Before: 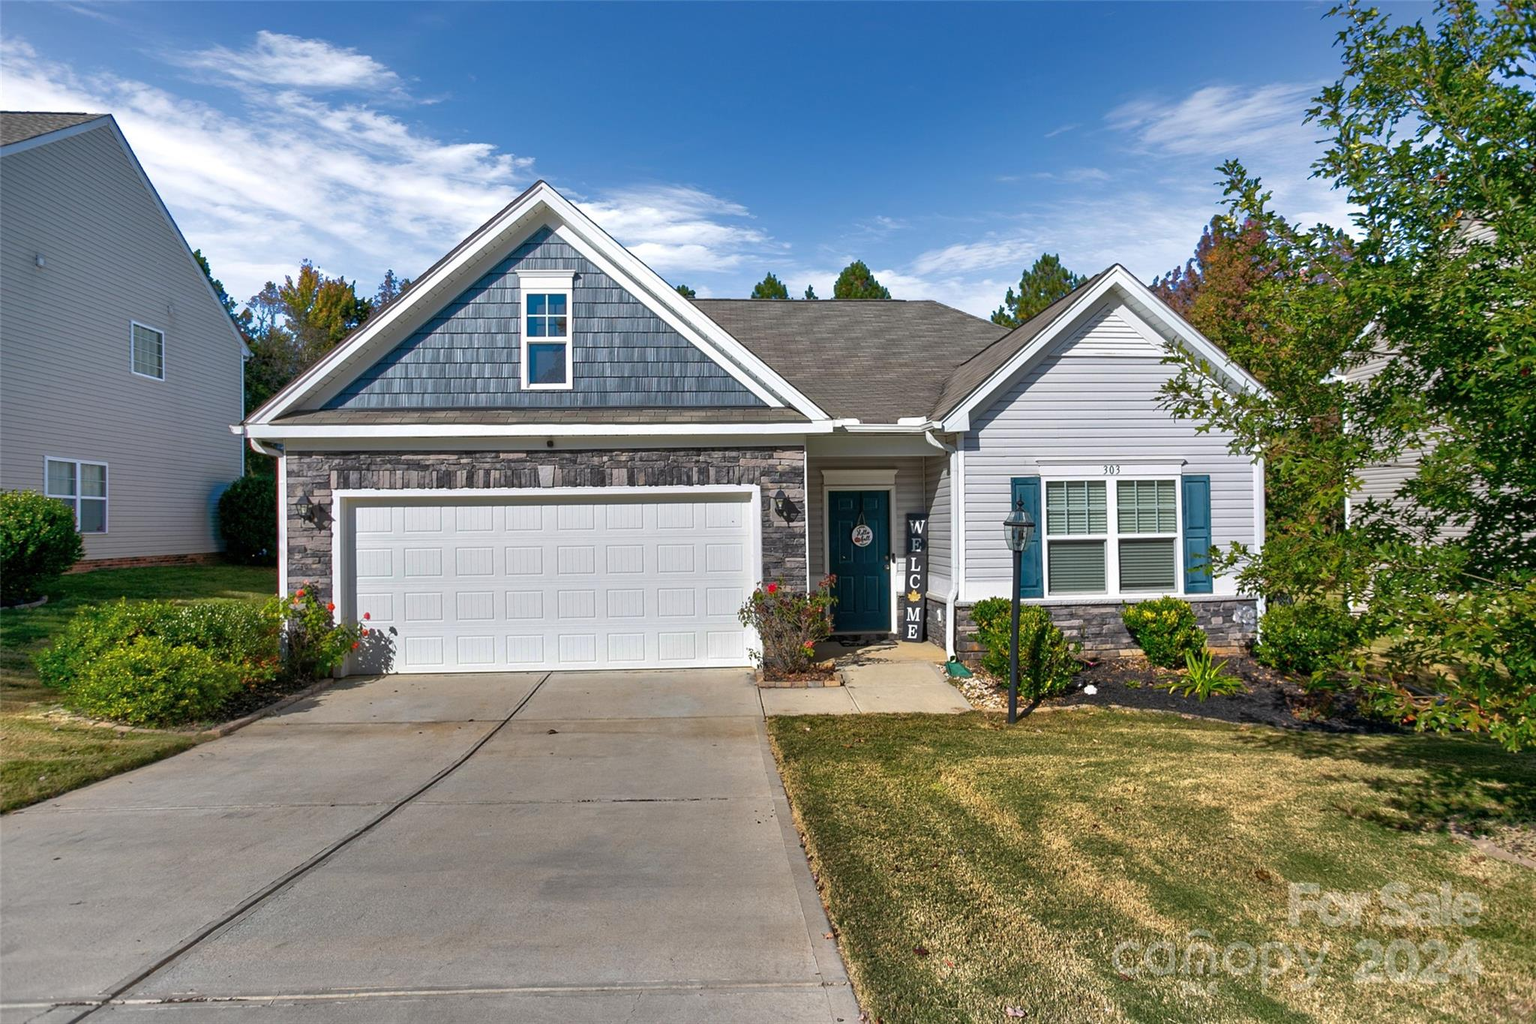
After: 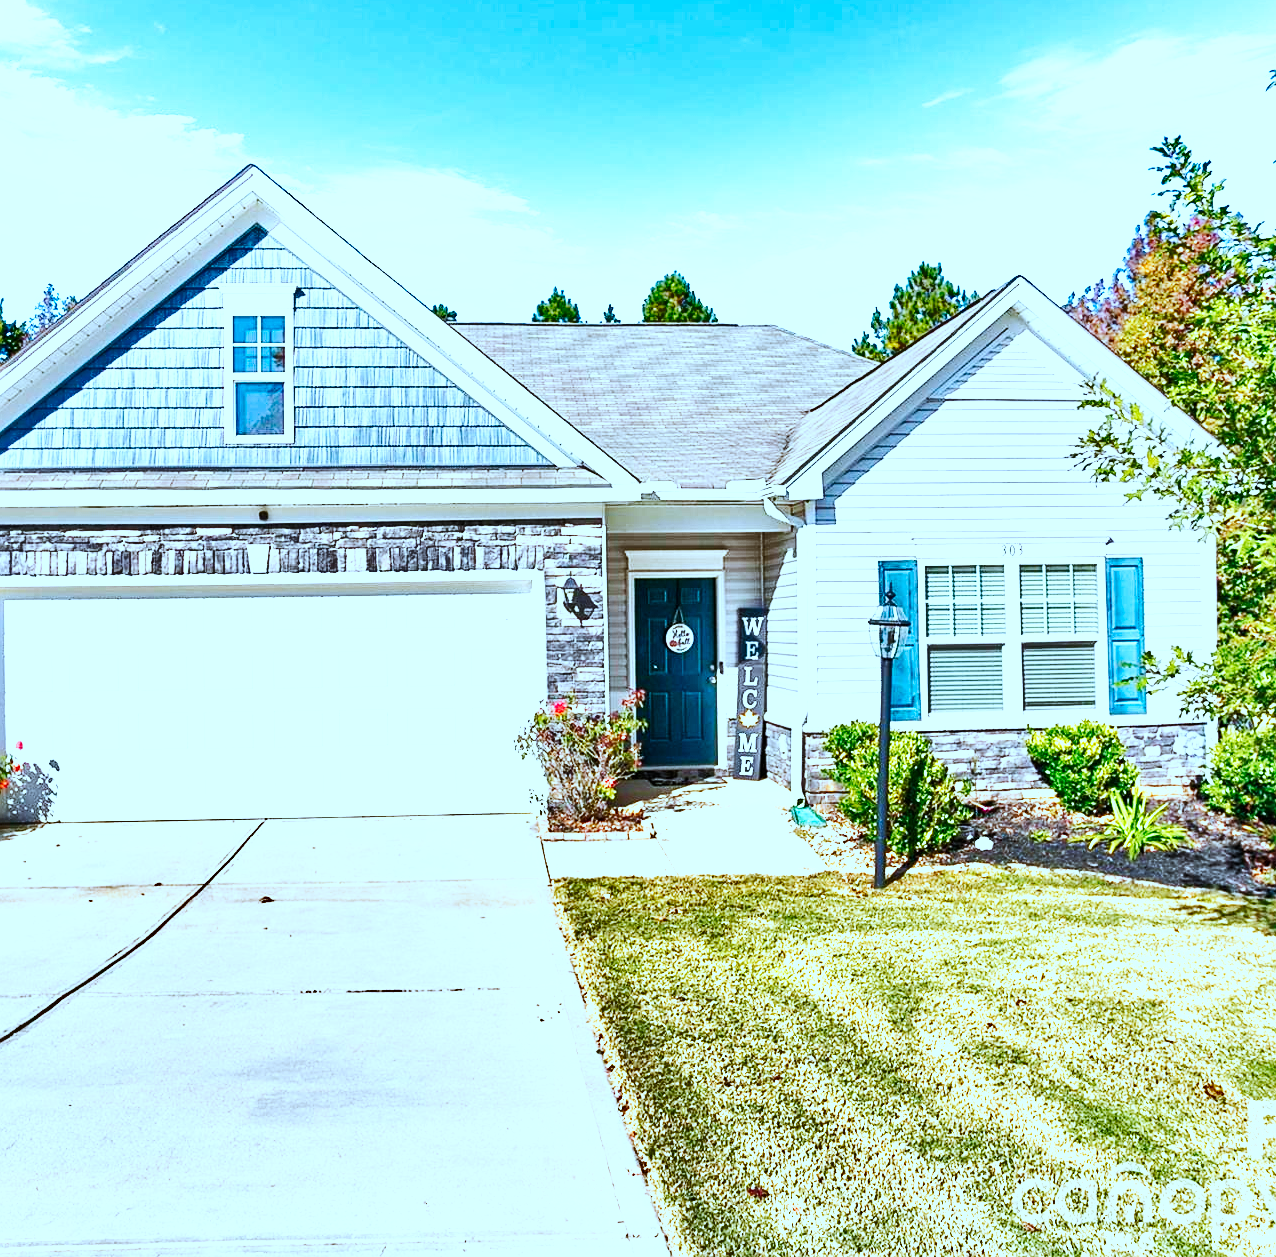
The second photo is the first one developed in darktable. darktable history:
exposure: black level correction 0, exposure 1.2 EV, compensate highlight preservation false
crop and rotate: left 22.984%, top 5.63%, right 14.671%, bottom 2.261%
sharpen: amount 0.215
shadows and highlights: low approximation 0.01, soften with gaussian
base curve: curves: ch0 [(0, 0) (0.007, 0.004) (0.027, 0.03) (0.046, 0.07) (0.207, 0.54) (0.442, 0.872) (0.673, 0.972) (1, 1)], preserve colors none
color correction: highlights a* -9.03, highlights b* -22.54
